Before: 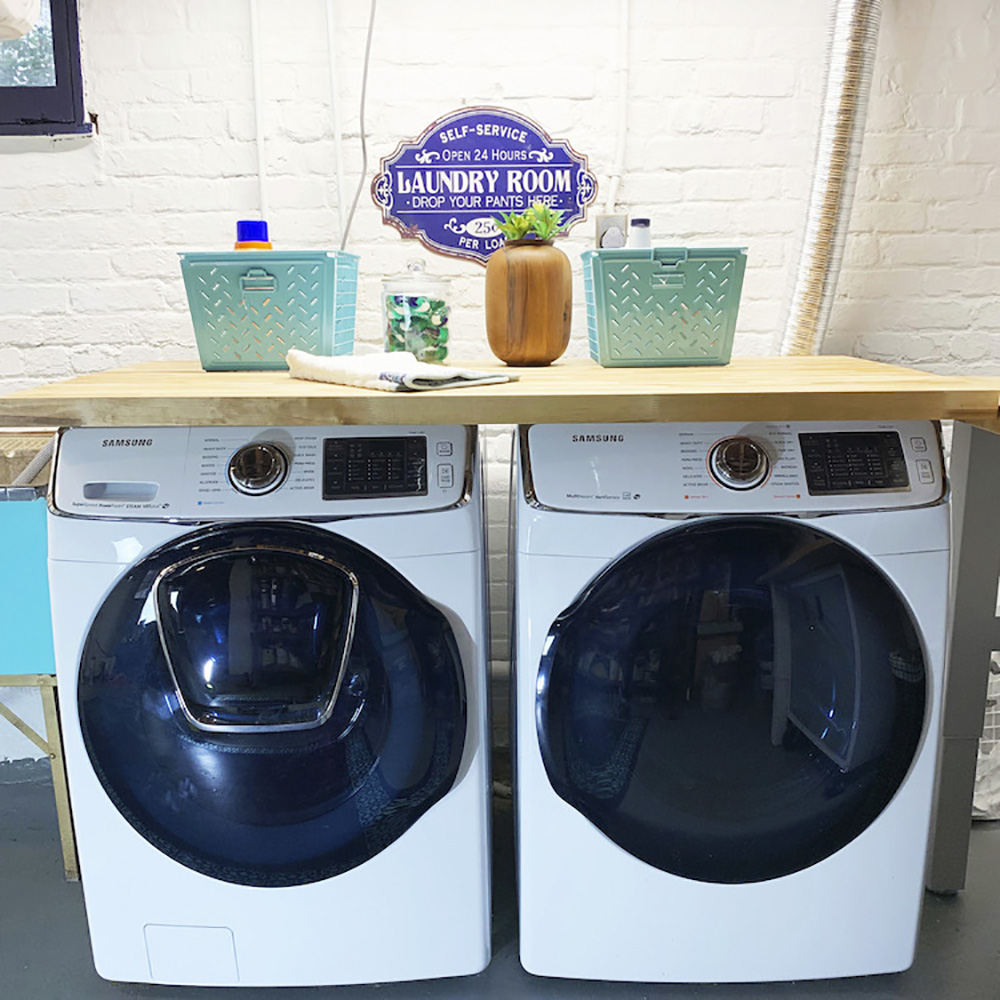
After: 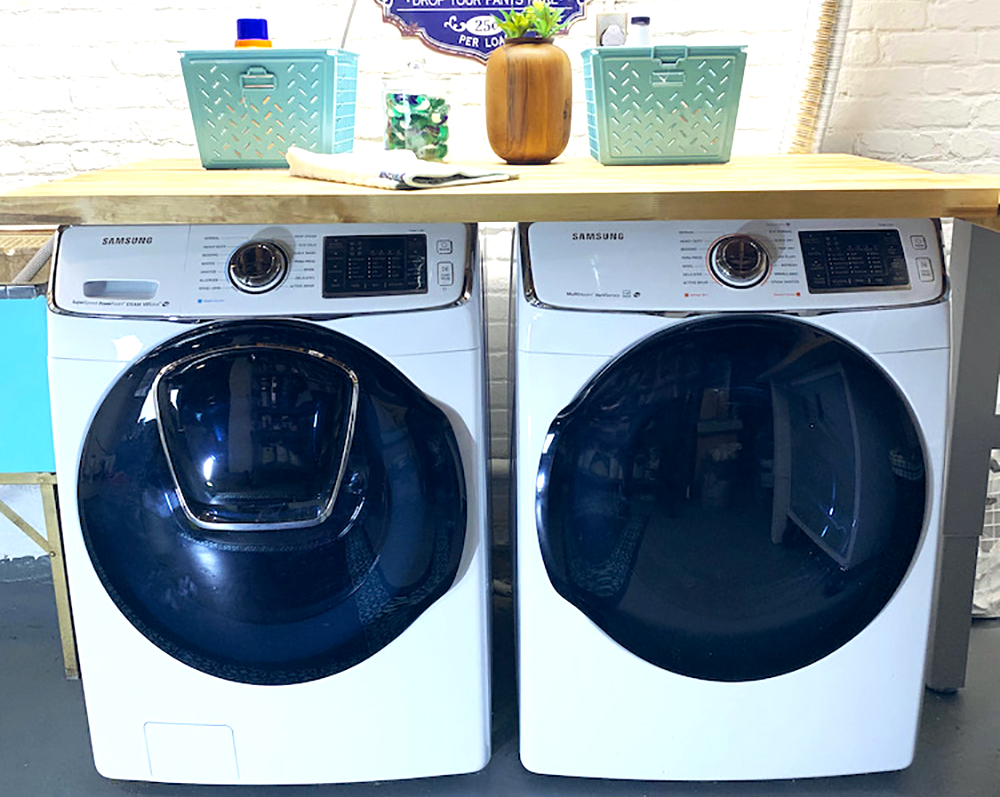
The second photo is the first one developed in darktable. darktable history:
levels: white 99.91%, levels [0, 0.474, 0.947]
crop and rotate: top 20.241%
color balance rgb: global offset › chroma 0.156%, global offset › hue 254.29°, linear chroma grading › shadows -6.744%, linear chroma grading › highlights -6.959%, linear chroma grading › global chroma -10.461%, linear chroma grading › mid-tones -7.962%, perceptual saturation grading › global saturation 25.397%, global vibrance 30.077%, contrast 10.03%
